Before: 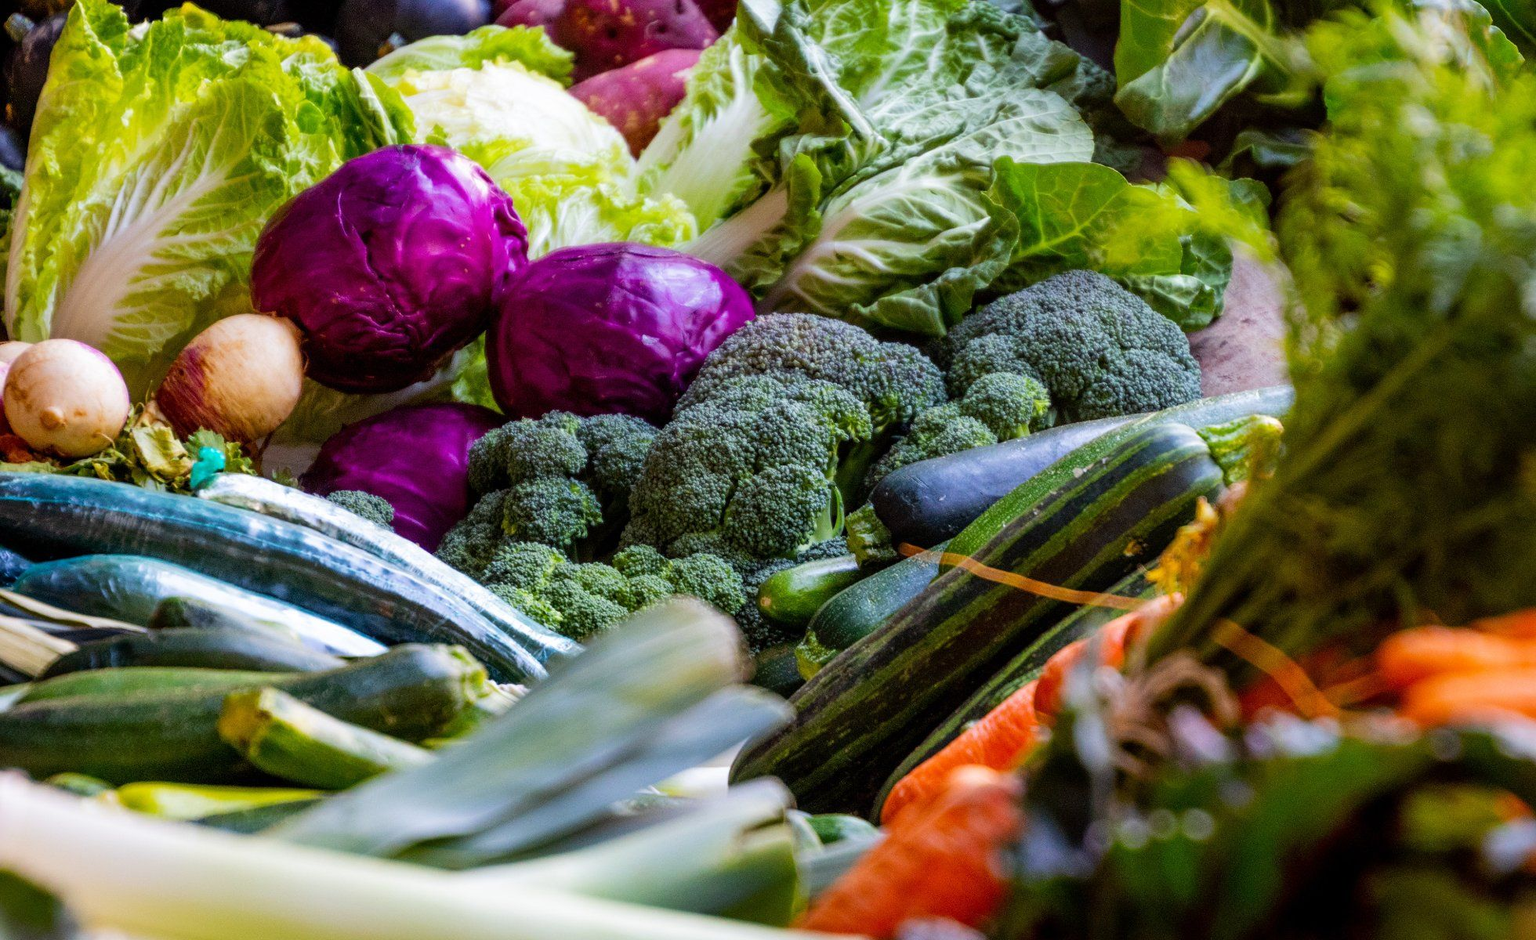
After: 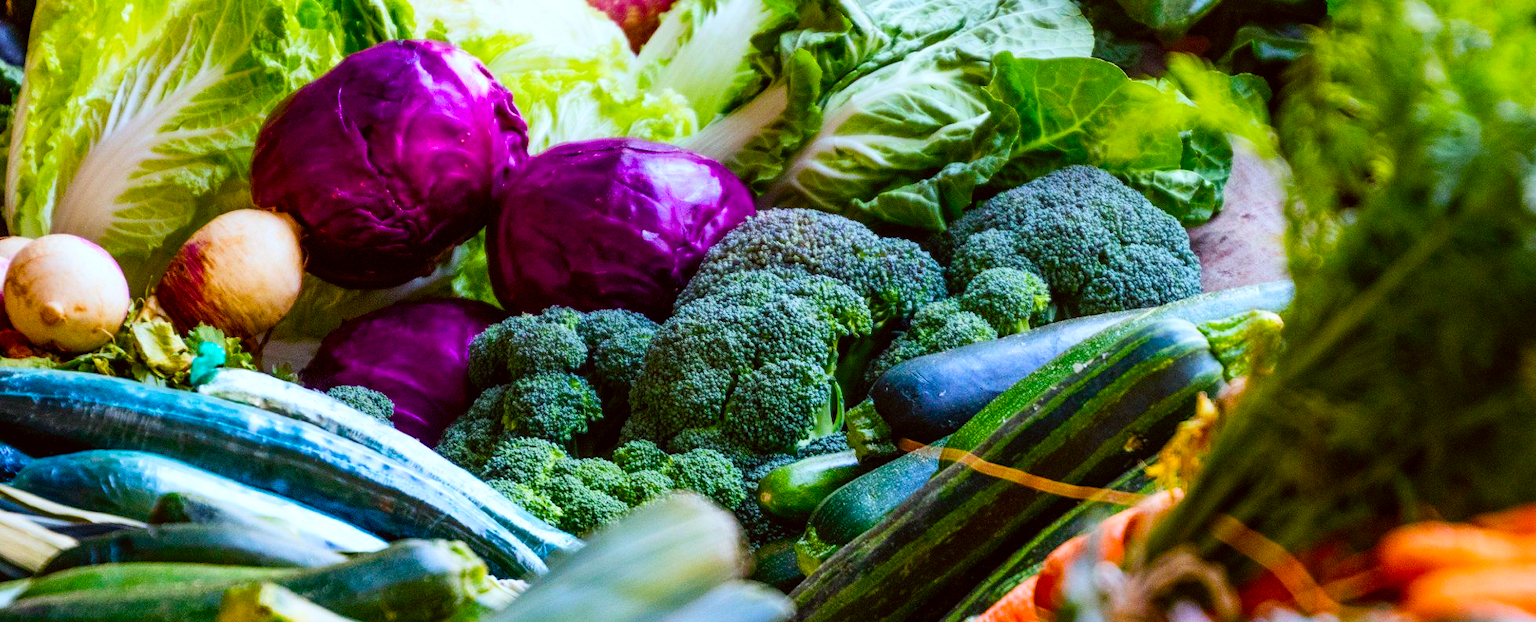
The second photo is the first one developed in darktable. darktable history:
color balance rgb: power › luminance -7.731%, power › chroma 1.108%, power › hue 215.55°, global offset › hue 171.97°, perceptual saturation grading › global saturation 23.37%, perceptual saturation grading › highlights -24.055%, perceptual saturation grading › mid-tones 24.092%, perceptual saturation grading › shadows 40.031%
contrast brightness saturation: contrast 0.197, brightness 0.141, saturation 0.146
crop: top 11.174%, bottom 22.587%
color correction: highlights a* -5.02, highlights b* -4, shadows a* 3.93, shadows b* 4.52
